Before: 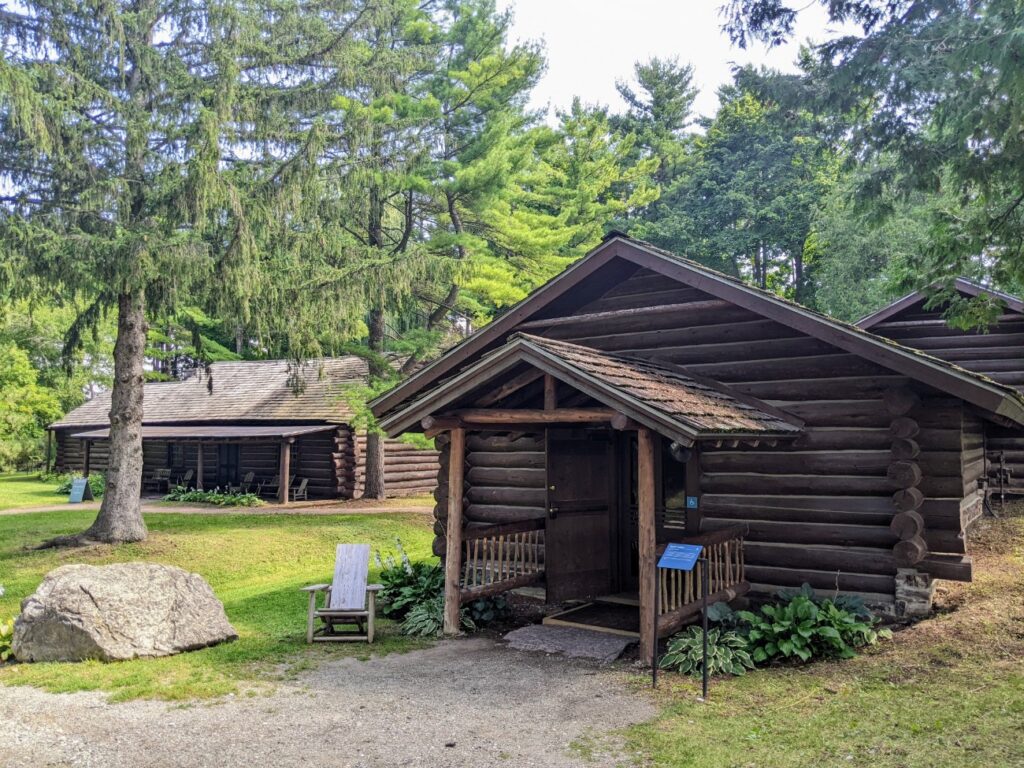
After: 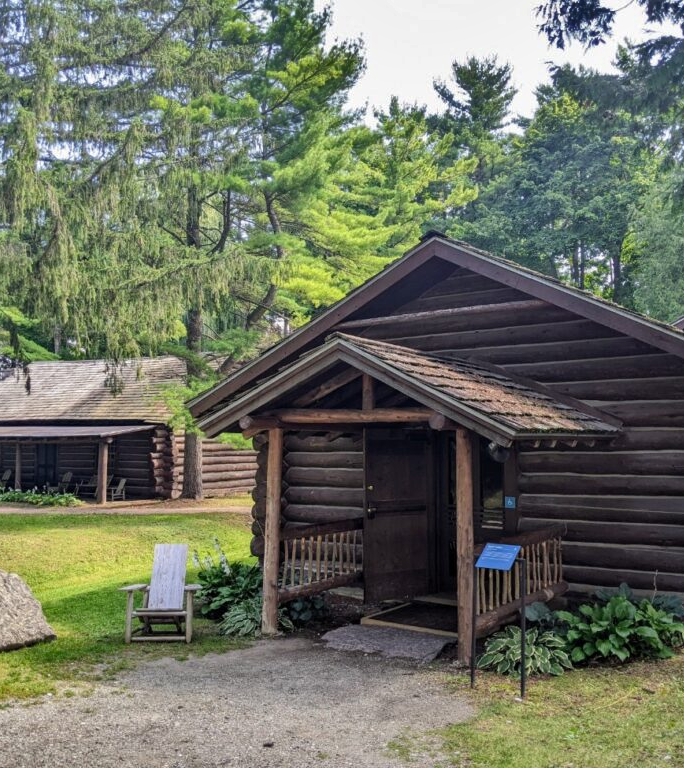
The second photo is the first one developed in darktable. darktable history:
crop and rotate: left 17.803%, right 15.342%
shadows and highlights: shadows 19.43, highlights -83.93, highlights color adjustment 46.17%, soften with gaussian
